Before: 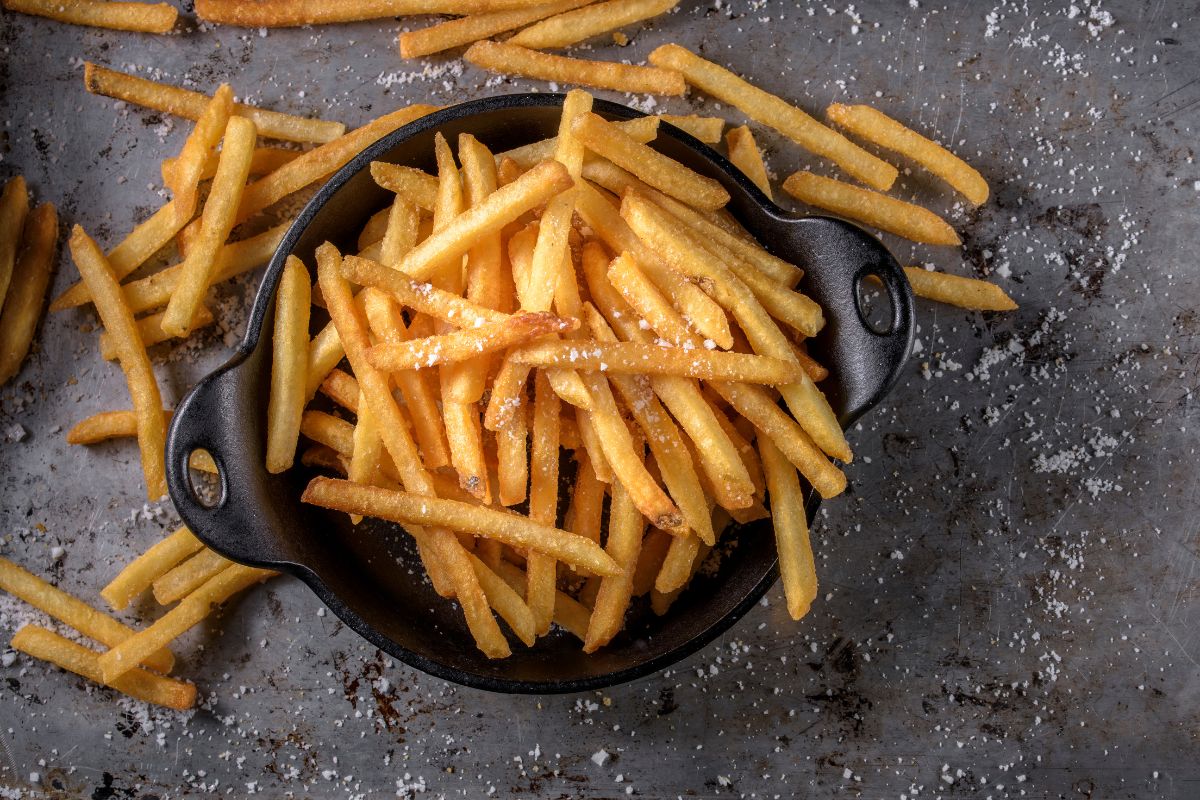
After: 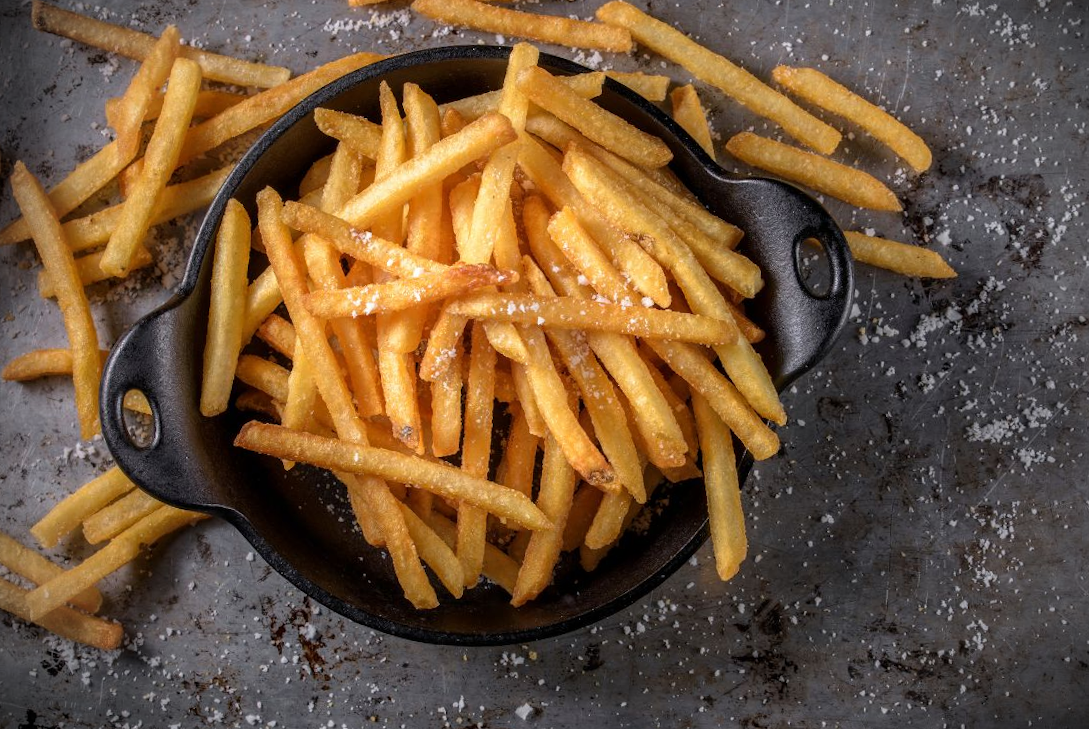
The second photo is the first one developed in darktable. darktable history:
crop and rotate: angle -1.93°, left 3.151%, top 3.674%, right 1.56%, bottom 0.611%
vignetting: fall-off start 88.67%, fall-off radius 44.44%, brightness -0.797, width/height ratio 1.161
